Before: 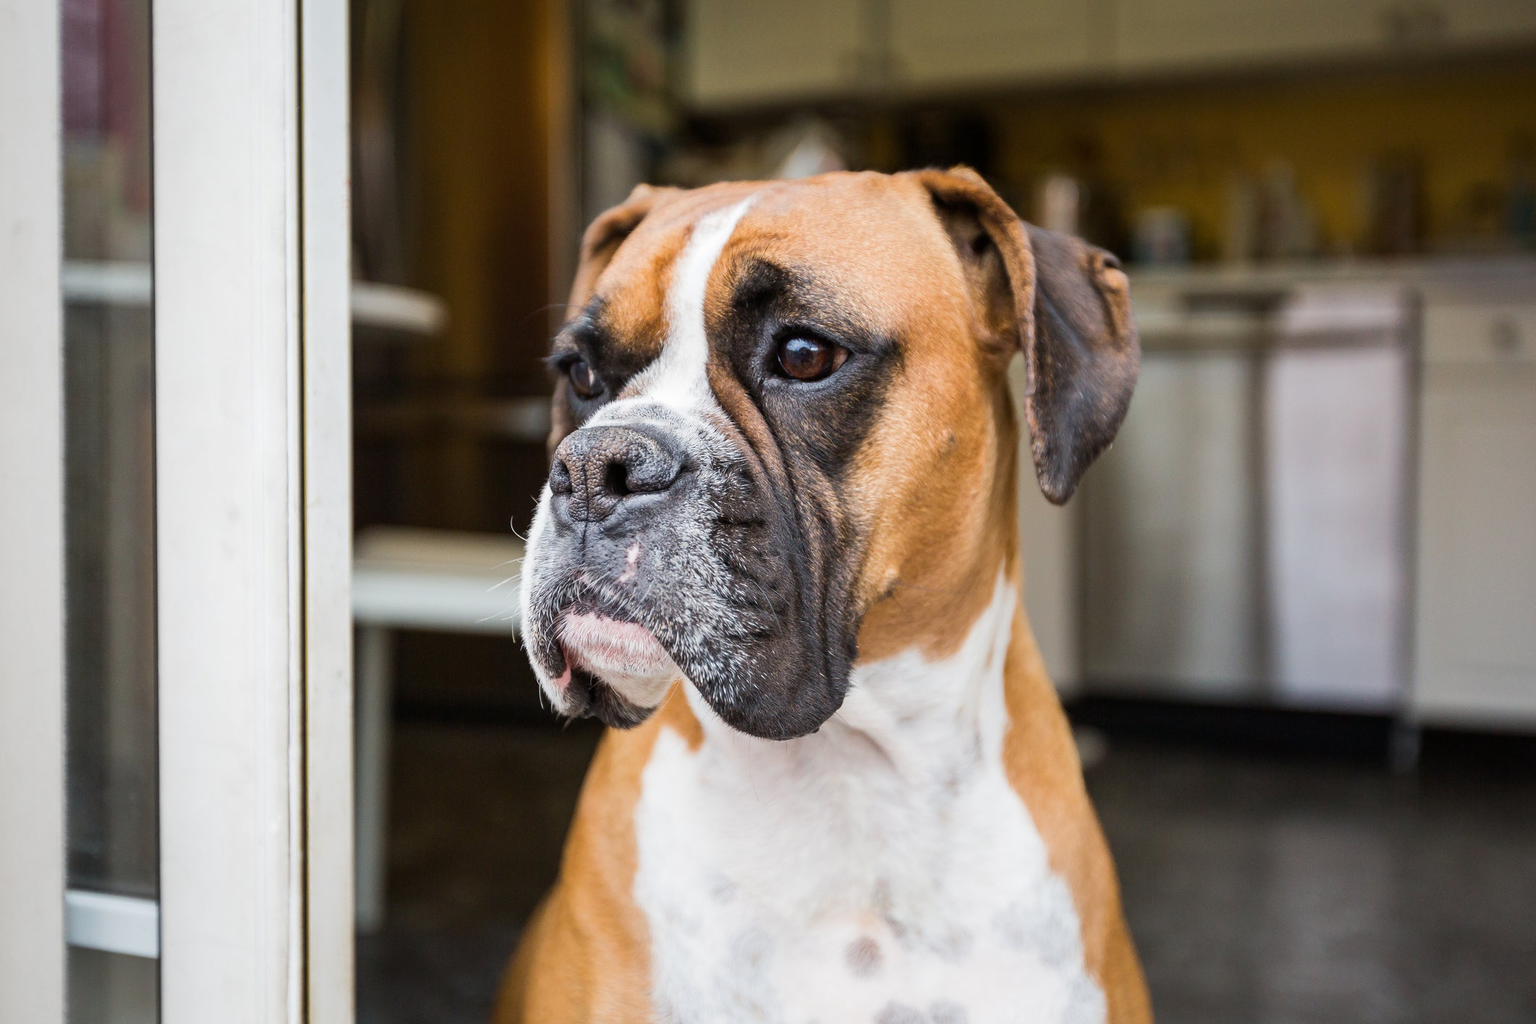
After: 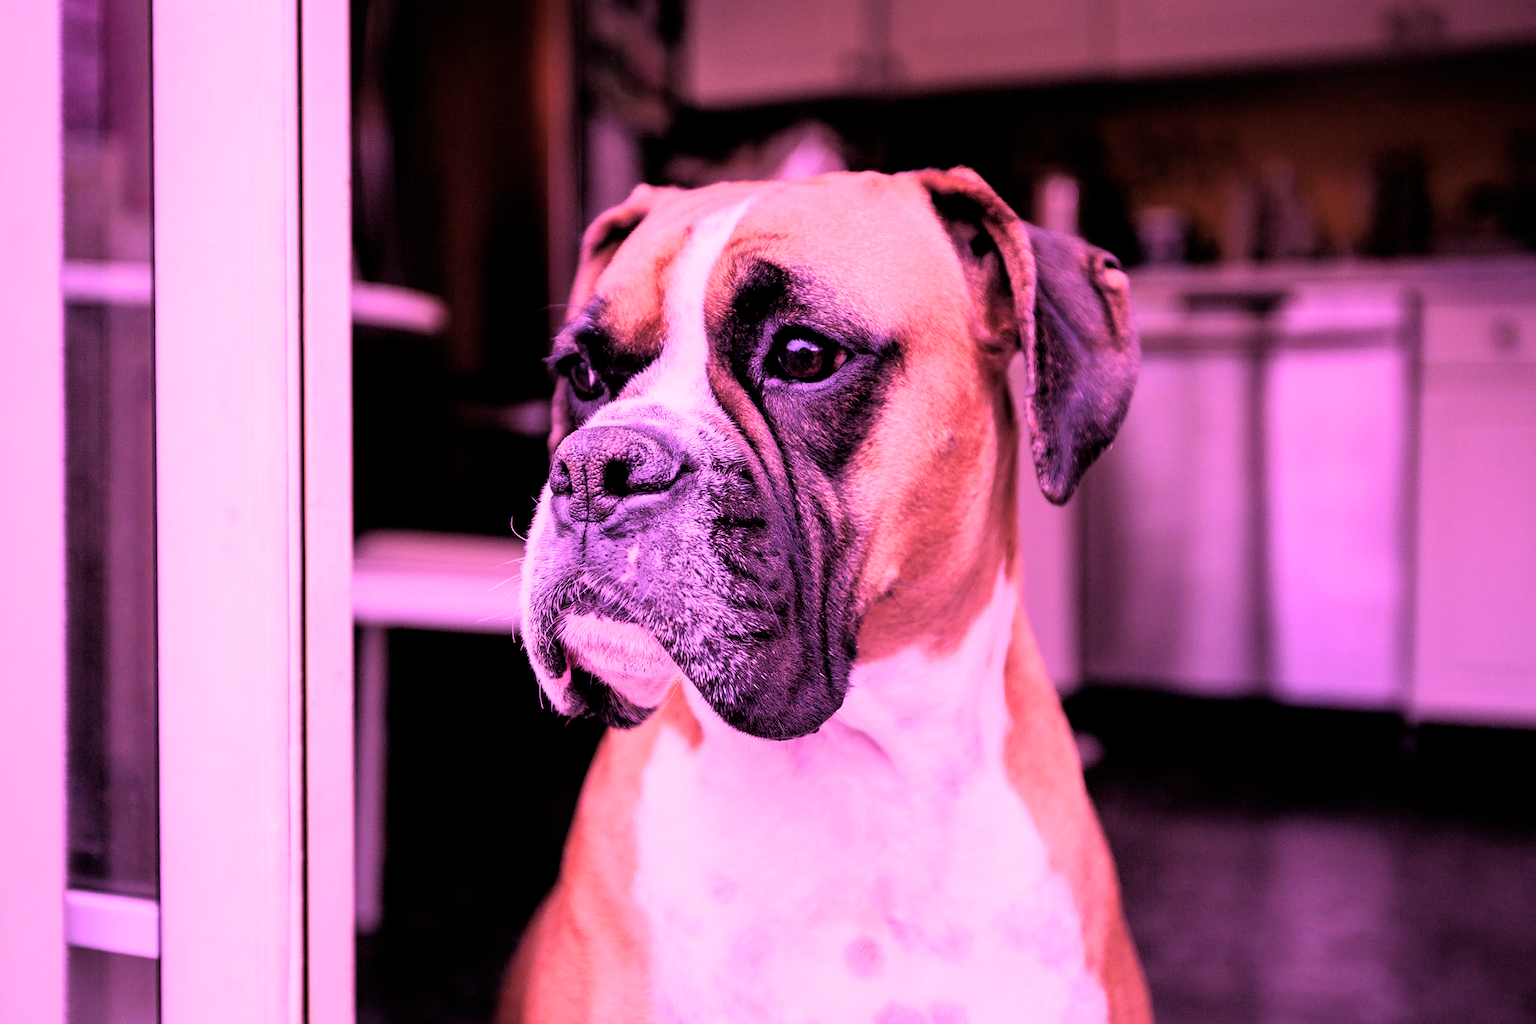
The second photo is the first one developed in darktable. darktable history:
tone equalizer: -8 EV -0.439 EV, -7 EV -0.38 EV, -6 EV -0.363 EV, -5 EV -0.223 EV, -3 EV 0.23 EV, -2 EV 0.326 EV, -1 EV 0.371 EV, +0 EV 0.4 EV
filmic rgb: black relative exposure -3.72 EV, white relative exposure 2.77 EV, dynamic range scaling -5.9%, hardness 3.05
exposure: exposure -0.336 EV, compensate highlight preservation false
color calibration: illuminant custom, x 0.262, y 0.52, temperature 7014.36 K
